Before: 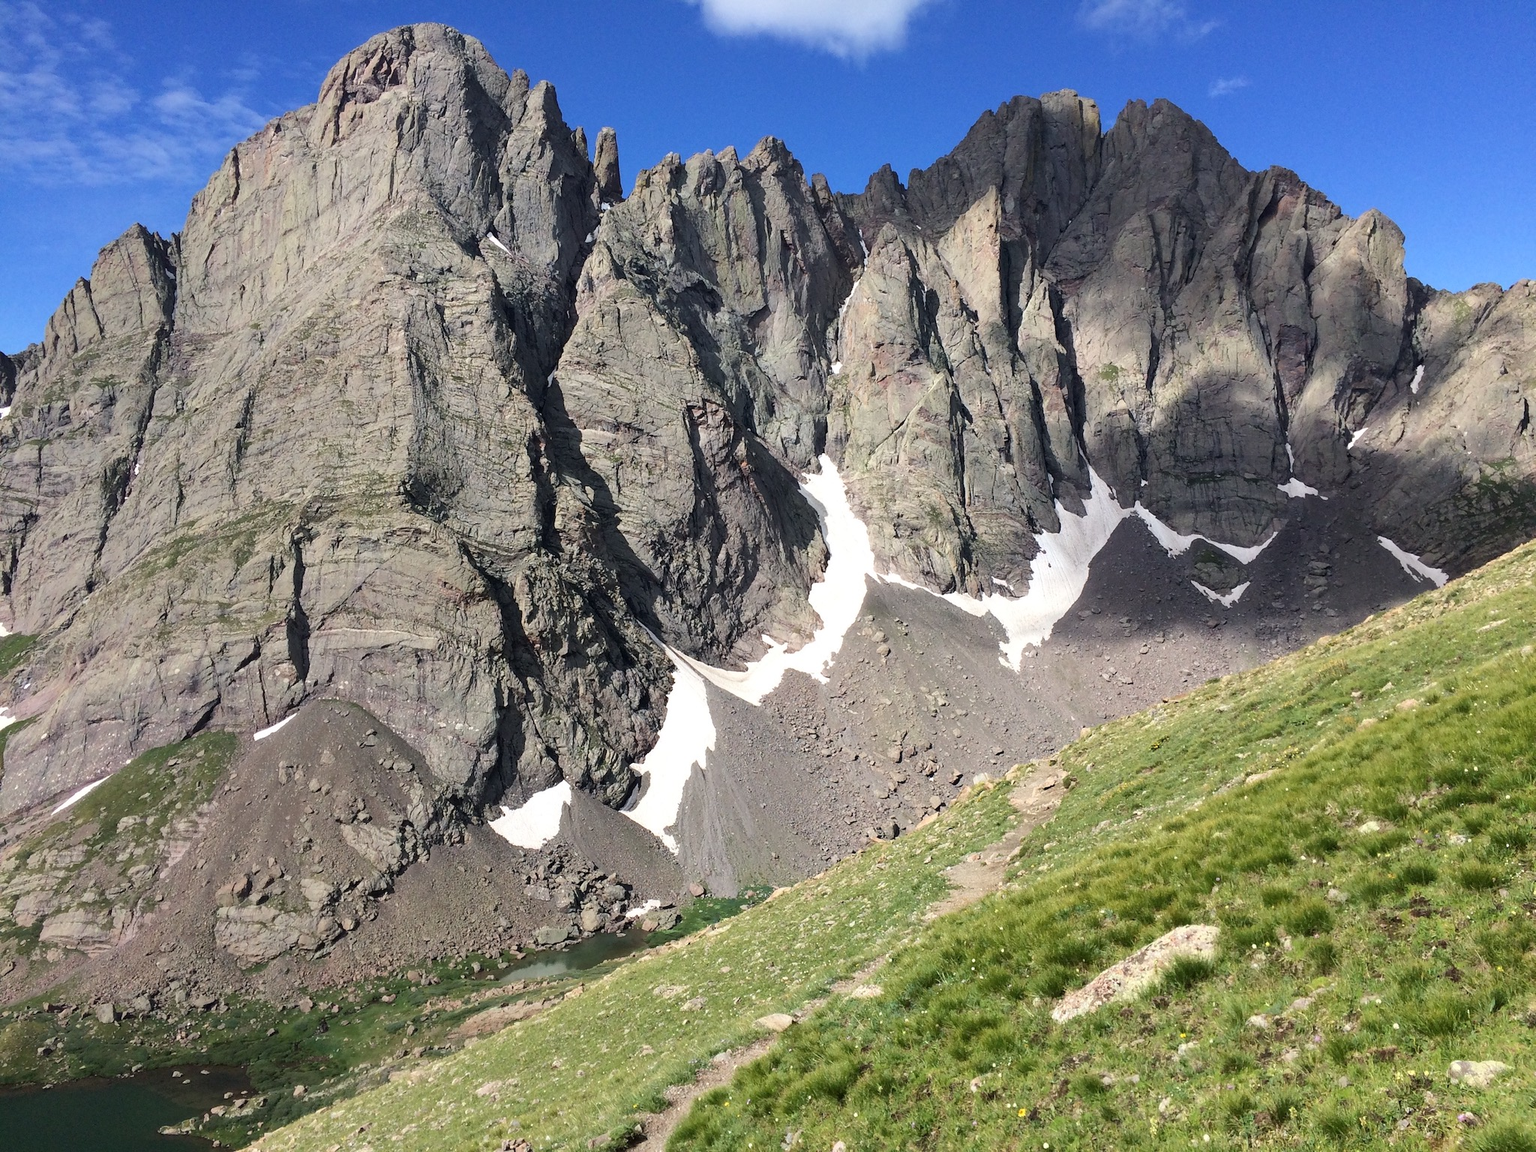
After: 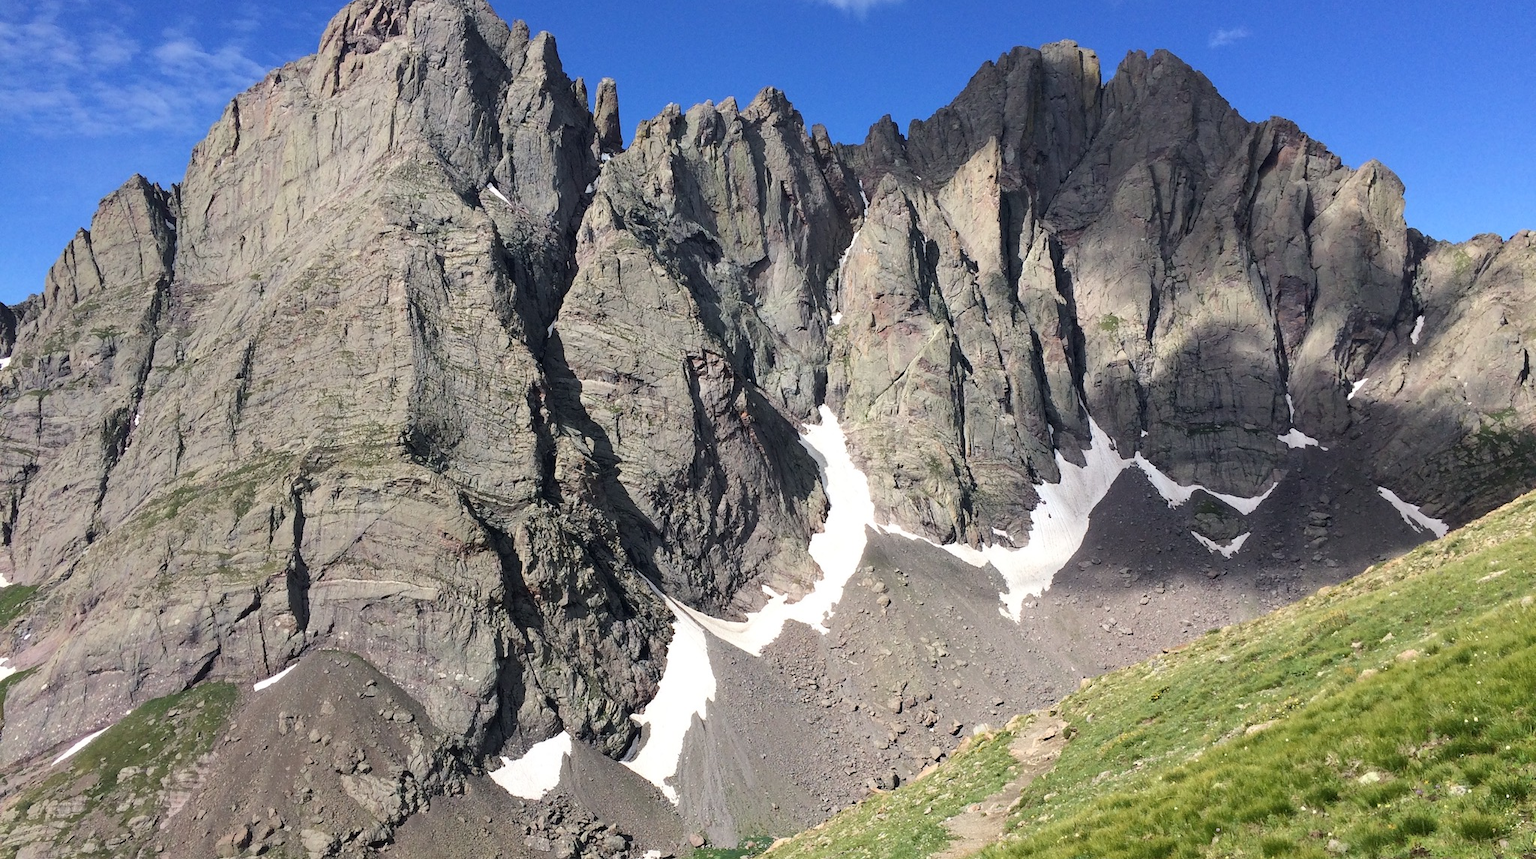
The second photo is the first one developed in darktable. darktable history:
crop: top 4.34%, bottom 21.037%
